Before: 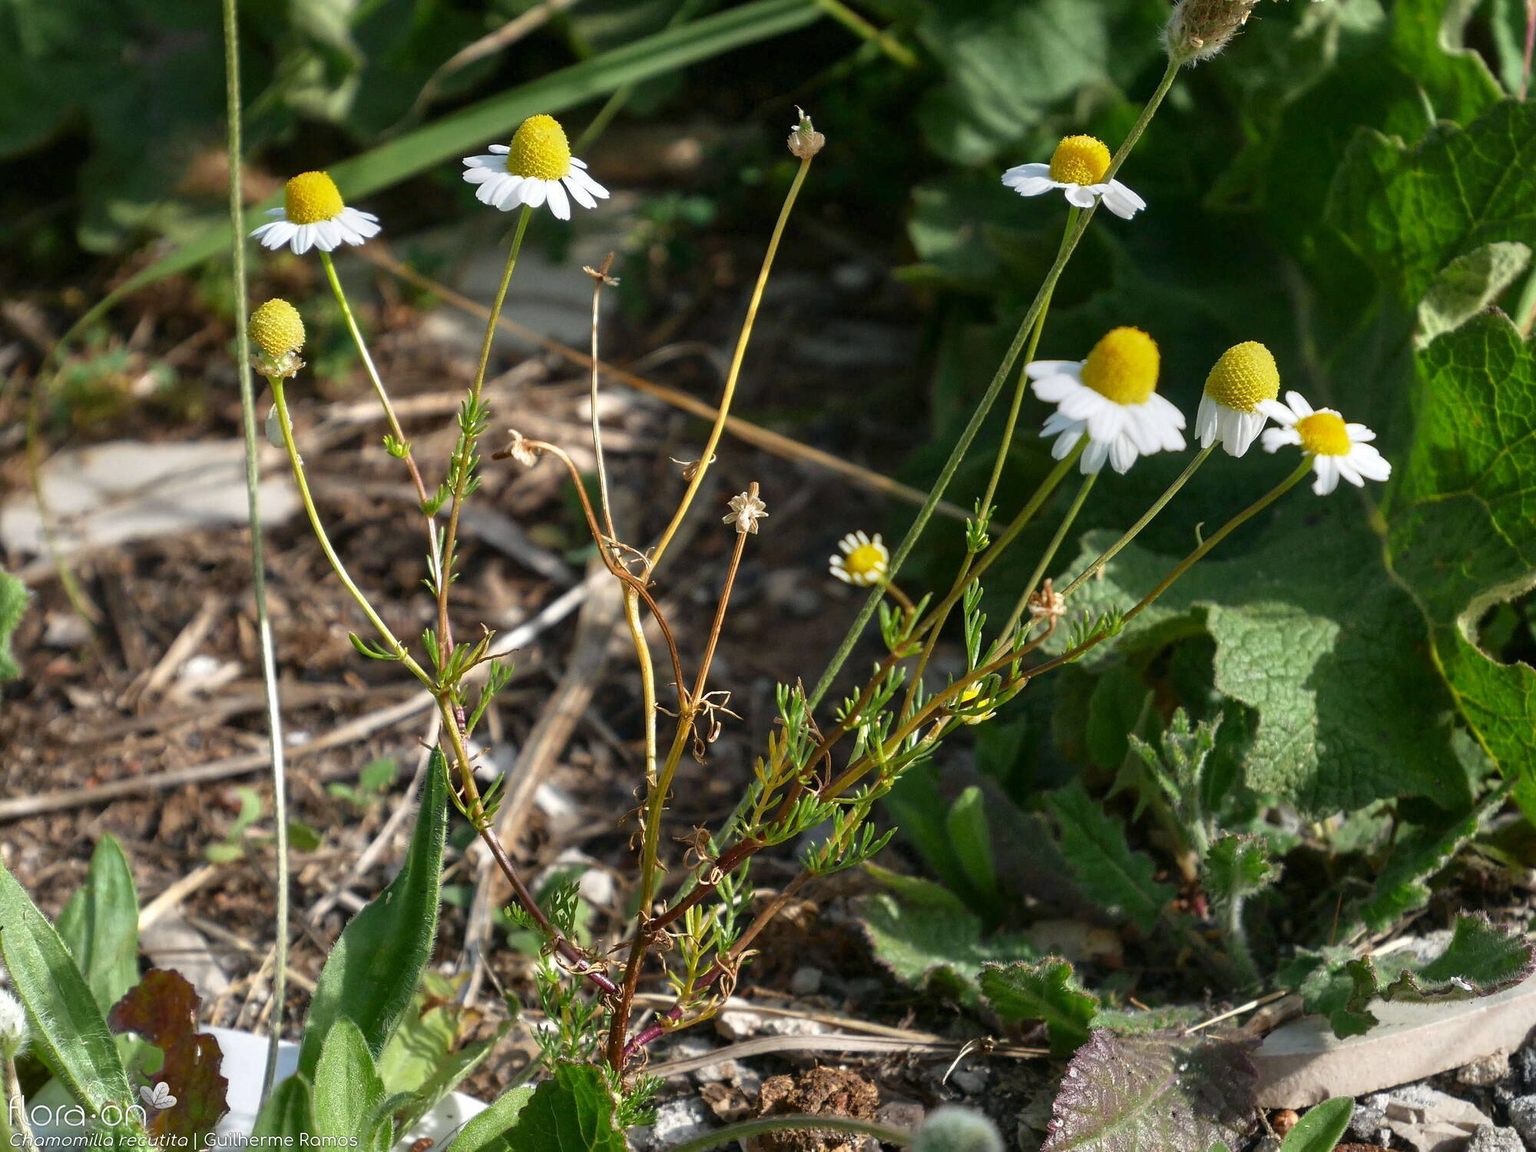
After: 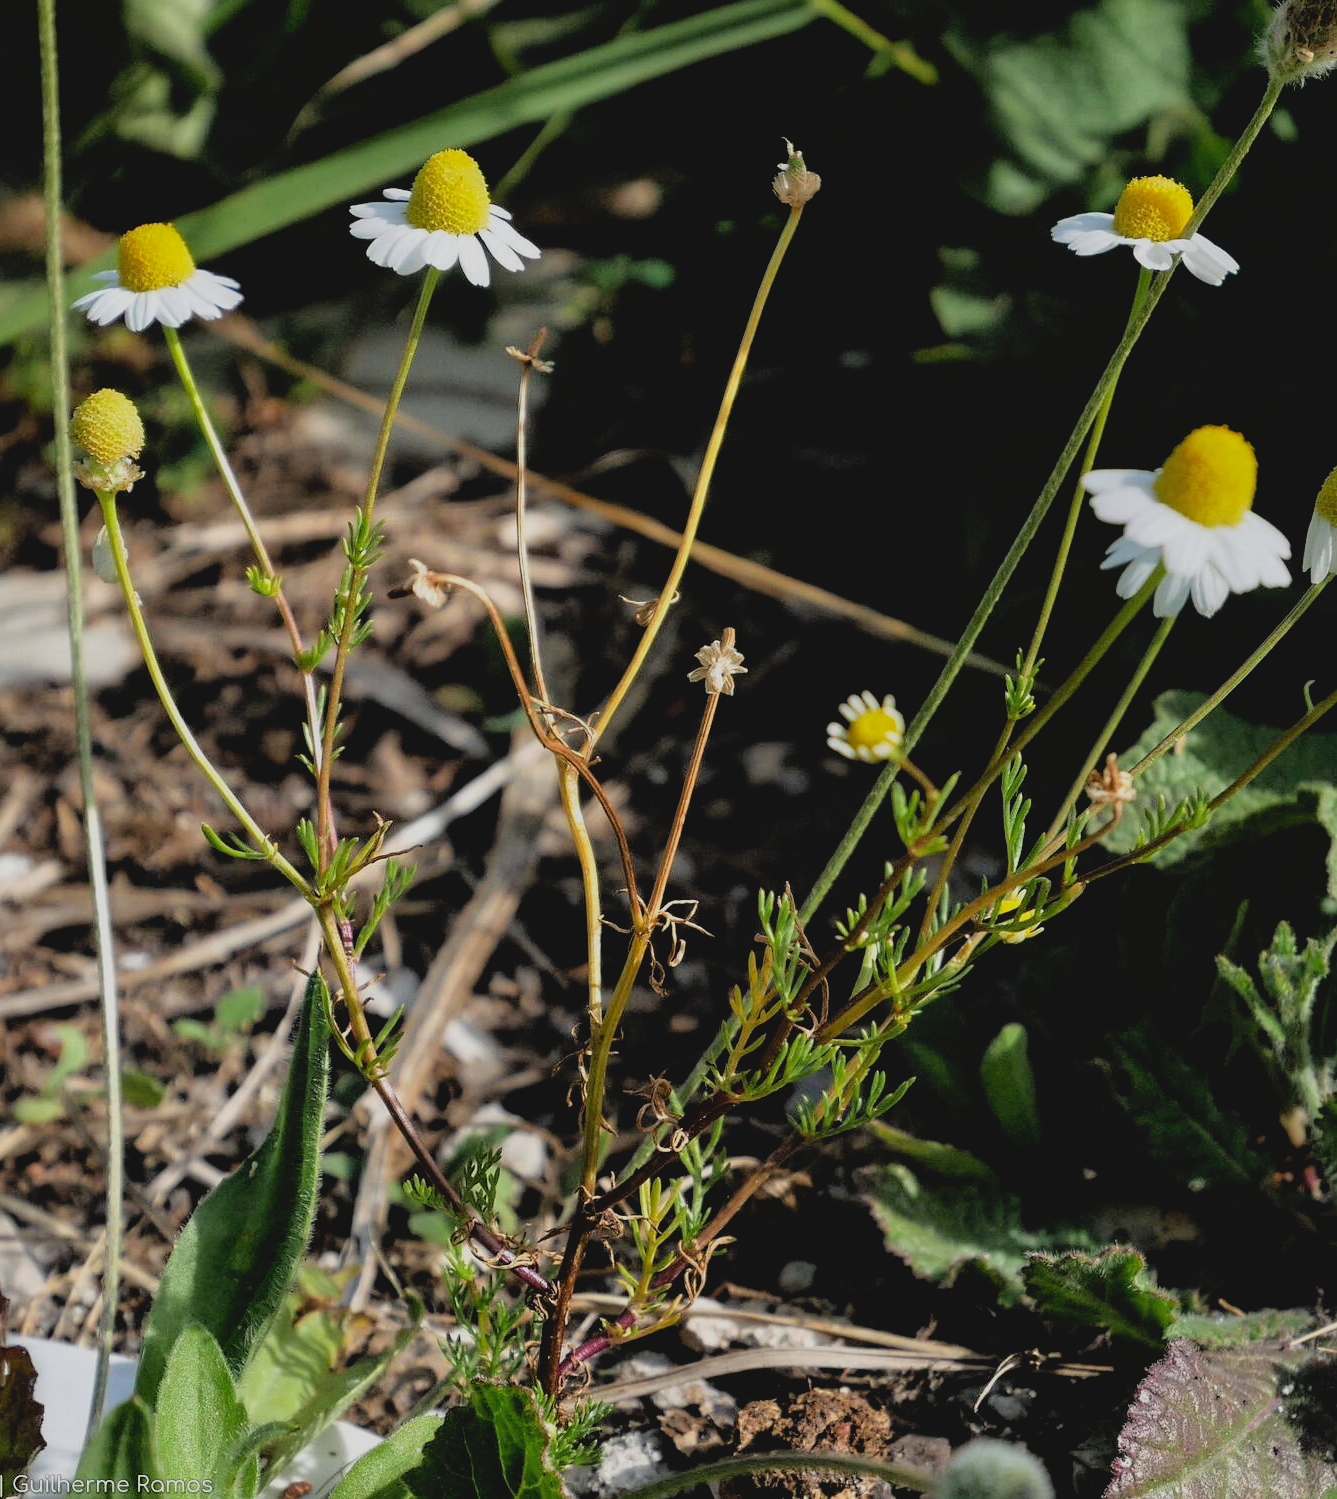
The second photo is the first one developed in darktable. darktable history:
filmic rgb: black relative exposure -3.27 EV, white relative exposure 3.45 EV, hardness 2.36, contrast 1.104
exposure: black level correction 0.001, compensate highlight preservation false
crop and rotate: left 12.669%, right 20.462%
contrast brightness saturation: contrast -0.12
